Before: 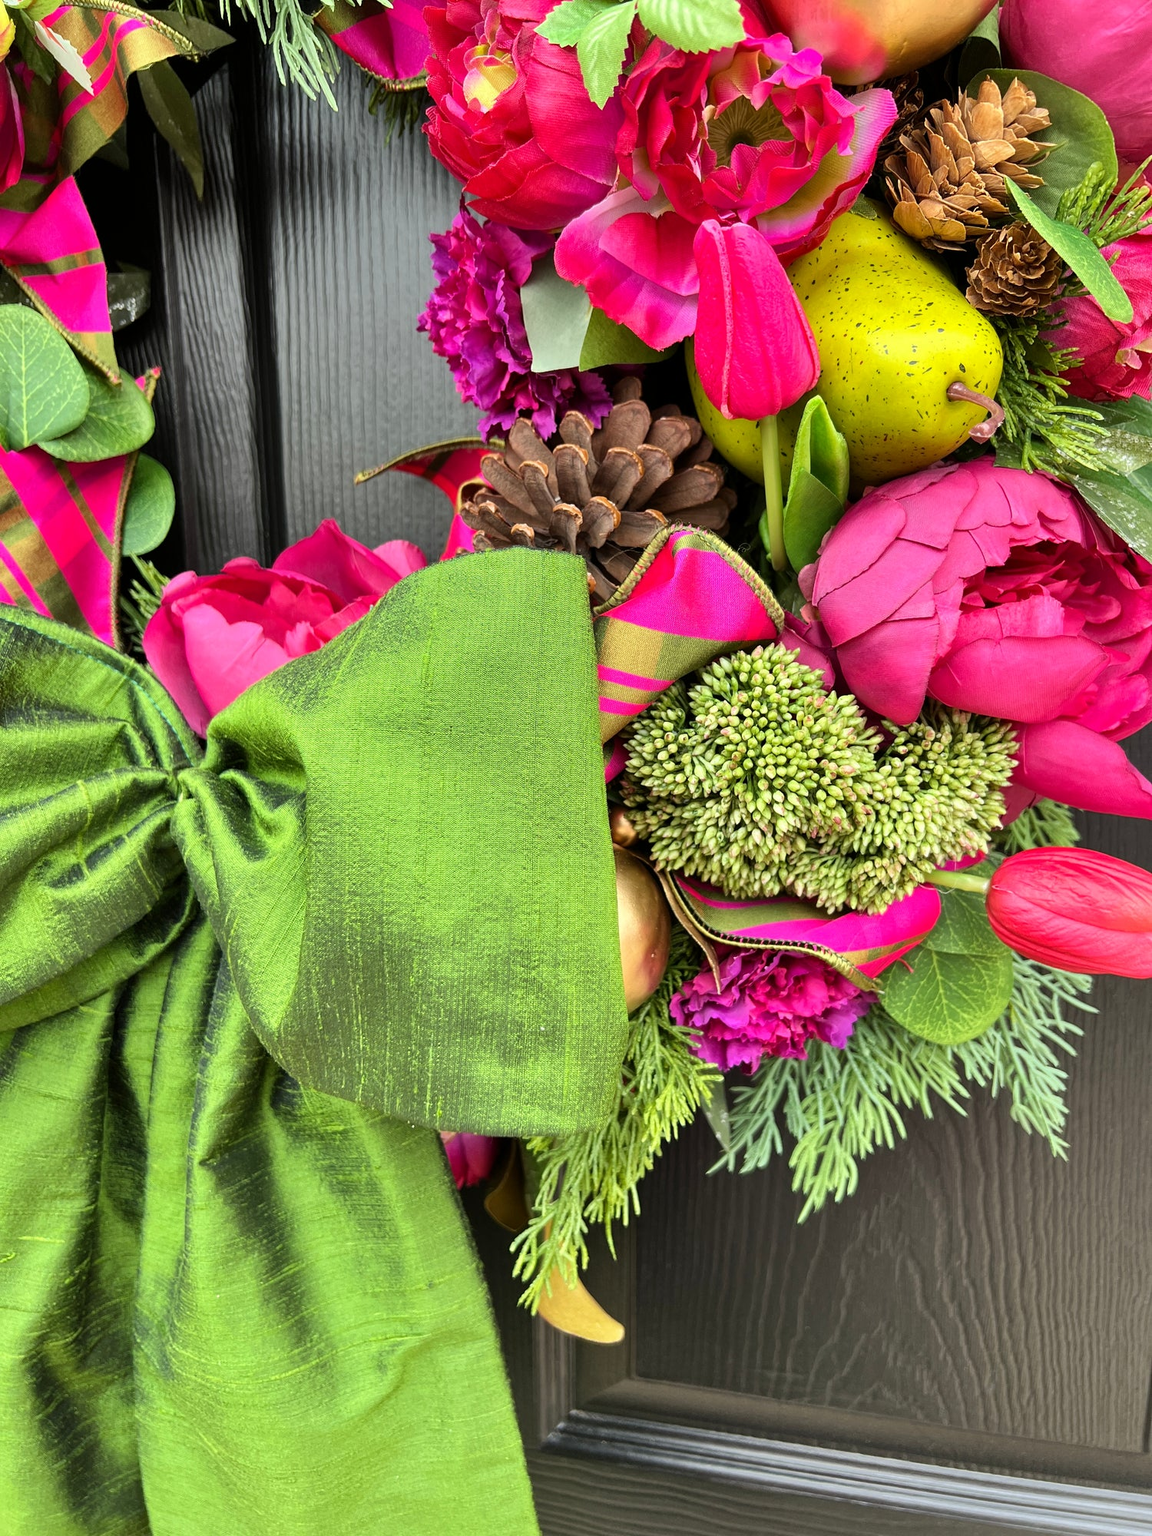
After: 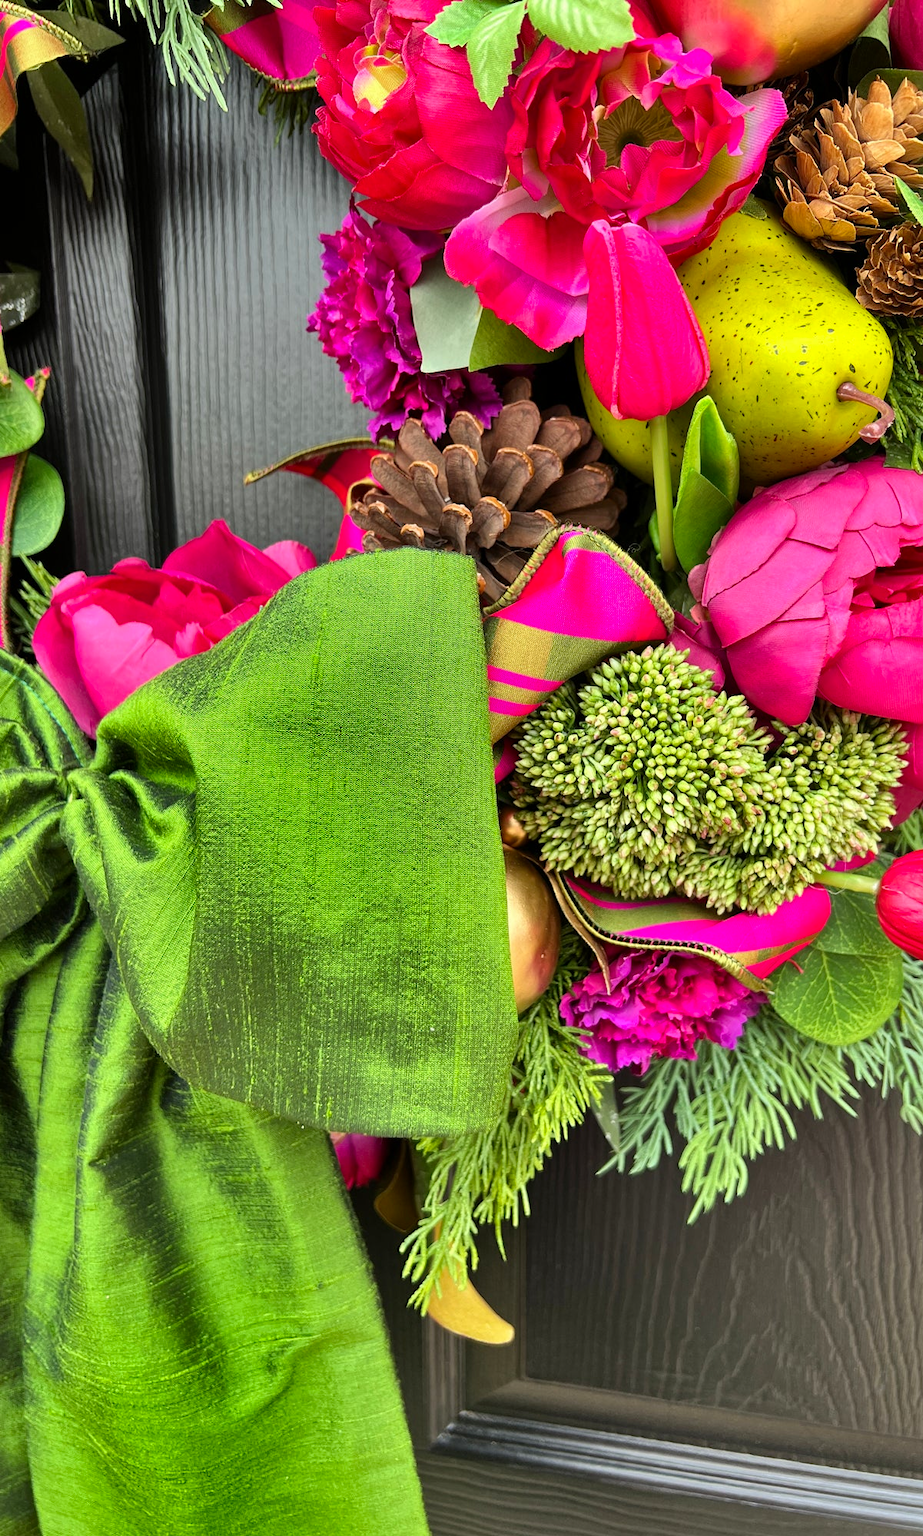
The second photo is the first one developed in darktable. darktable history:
crop and rotate: left 9.612%, right 10.231%
shadows and highlights: shadows 20.95, highlights -82.92, soften with gaussian
contrast brightness saturation: saturation 0.124
